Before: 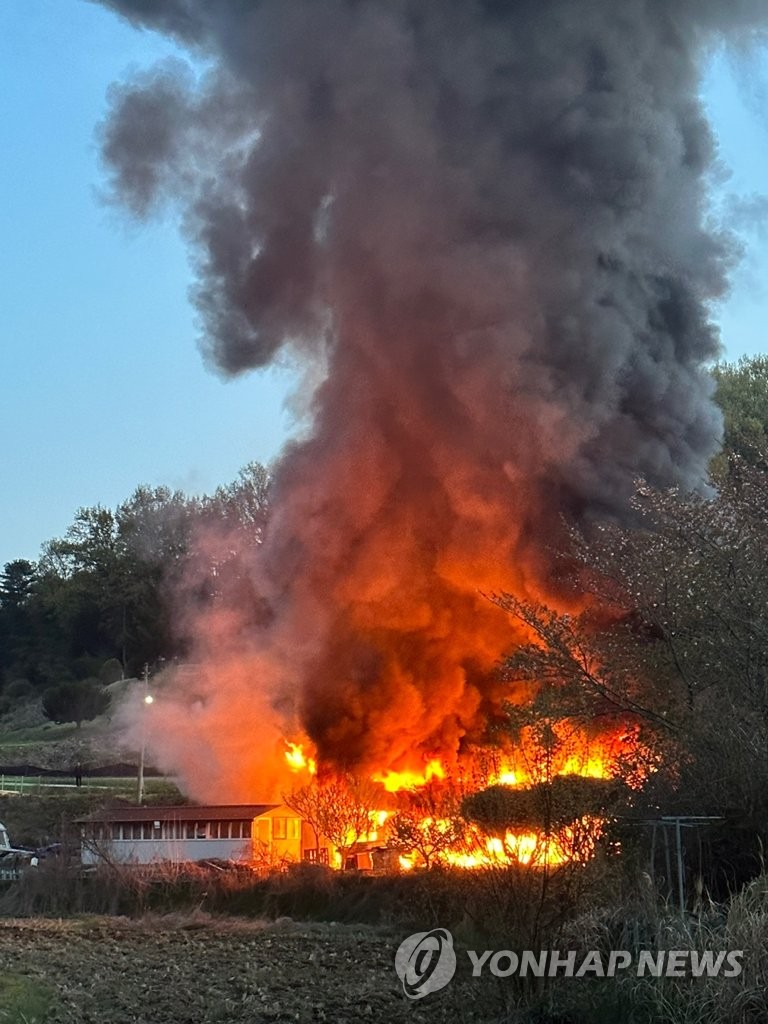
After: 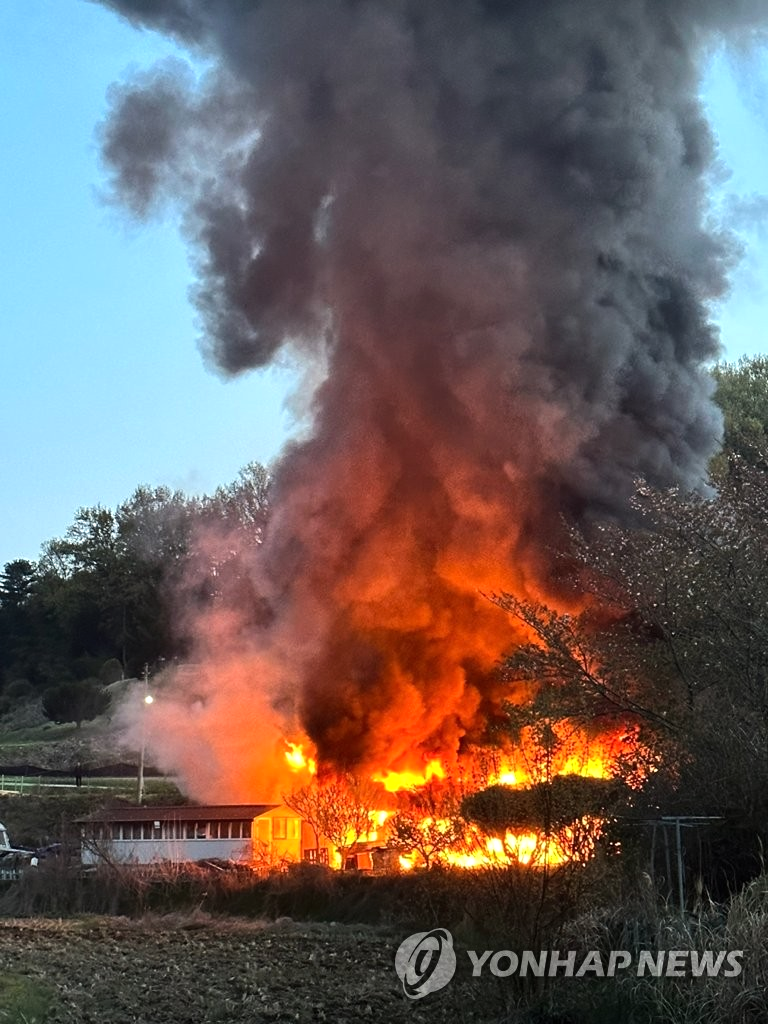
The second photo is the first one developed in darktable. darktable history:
tone equalizer: -8 EV -0.384 EV, -7 EV -0.424 EV, -6 EV -0.317 EV, -5 EV -0.226 EV, -3 EV 0.23 EV, -2 EV 0.346 EV, -1 EV 0.375 EV, +0 EV 0.438 EV, edges refinement/feathering 500, mask exposure compensation -1.57 EV, preserve details no
